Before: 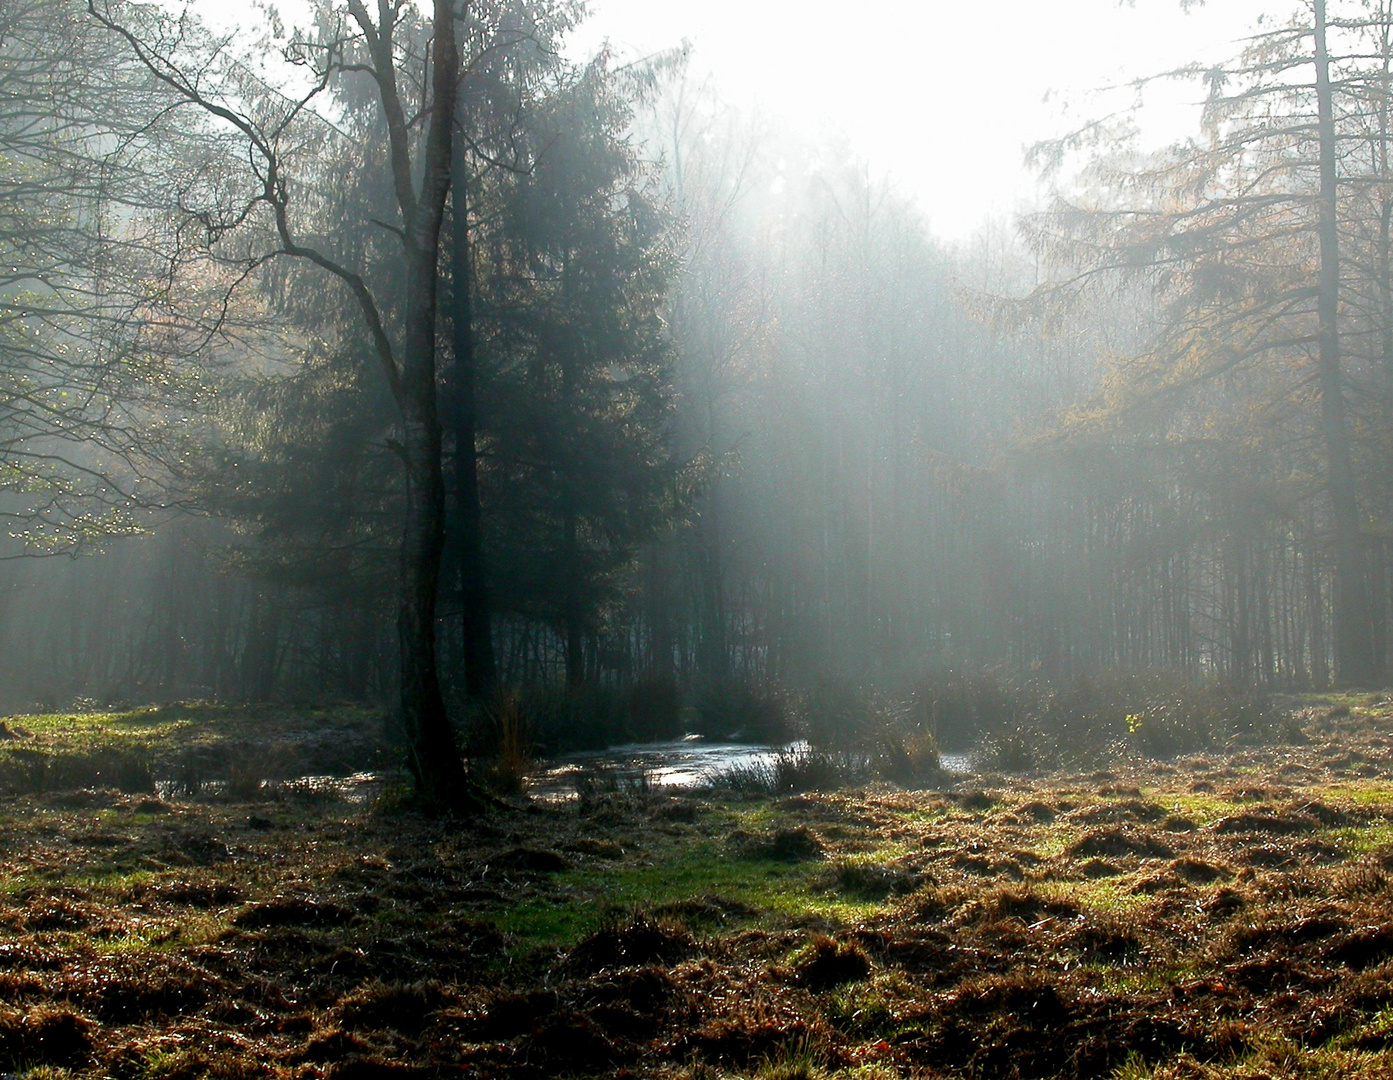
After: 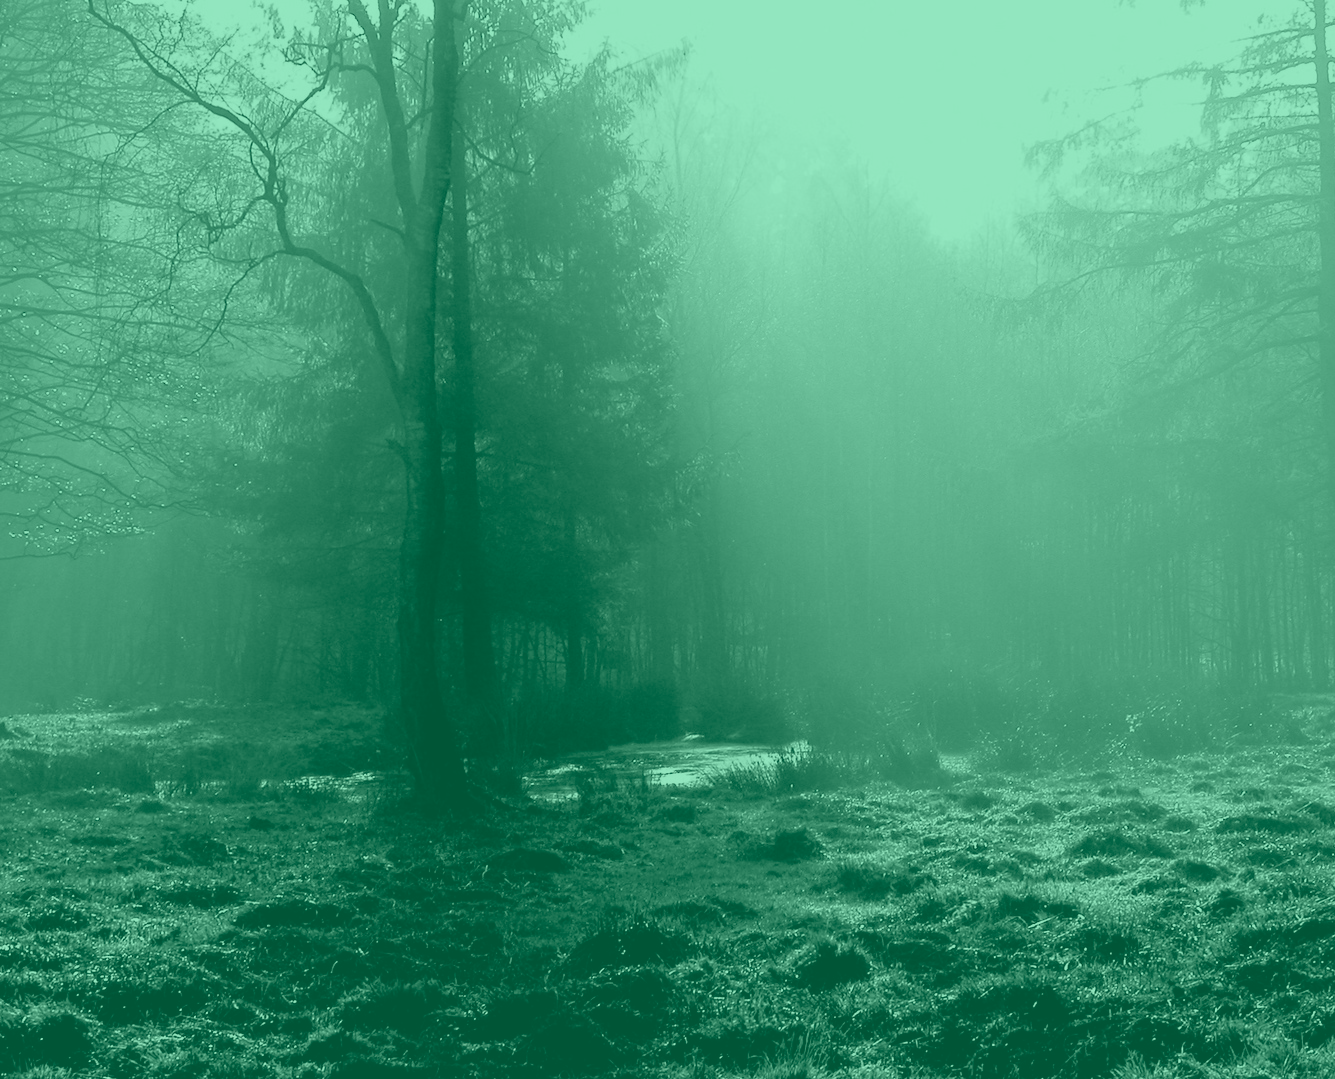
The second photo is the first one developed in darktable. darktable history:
crop: right 4.126%, bottom 0.031%
exposure: black level correction 0.01, exposure 0.011 EV, compensate highlight preservation false
colorize: hue 147.6°, saturation 65%, lightness 21.64%
